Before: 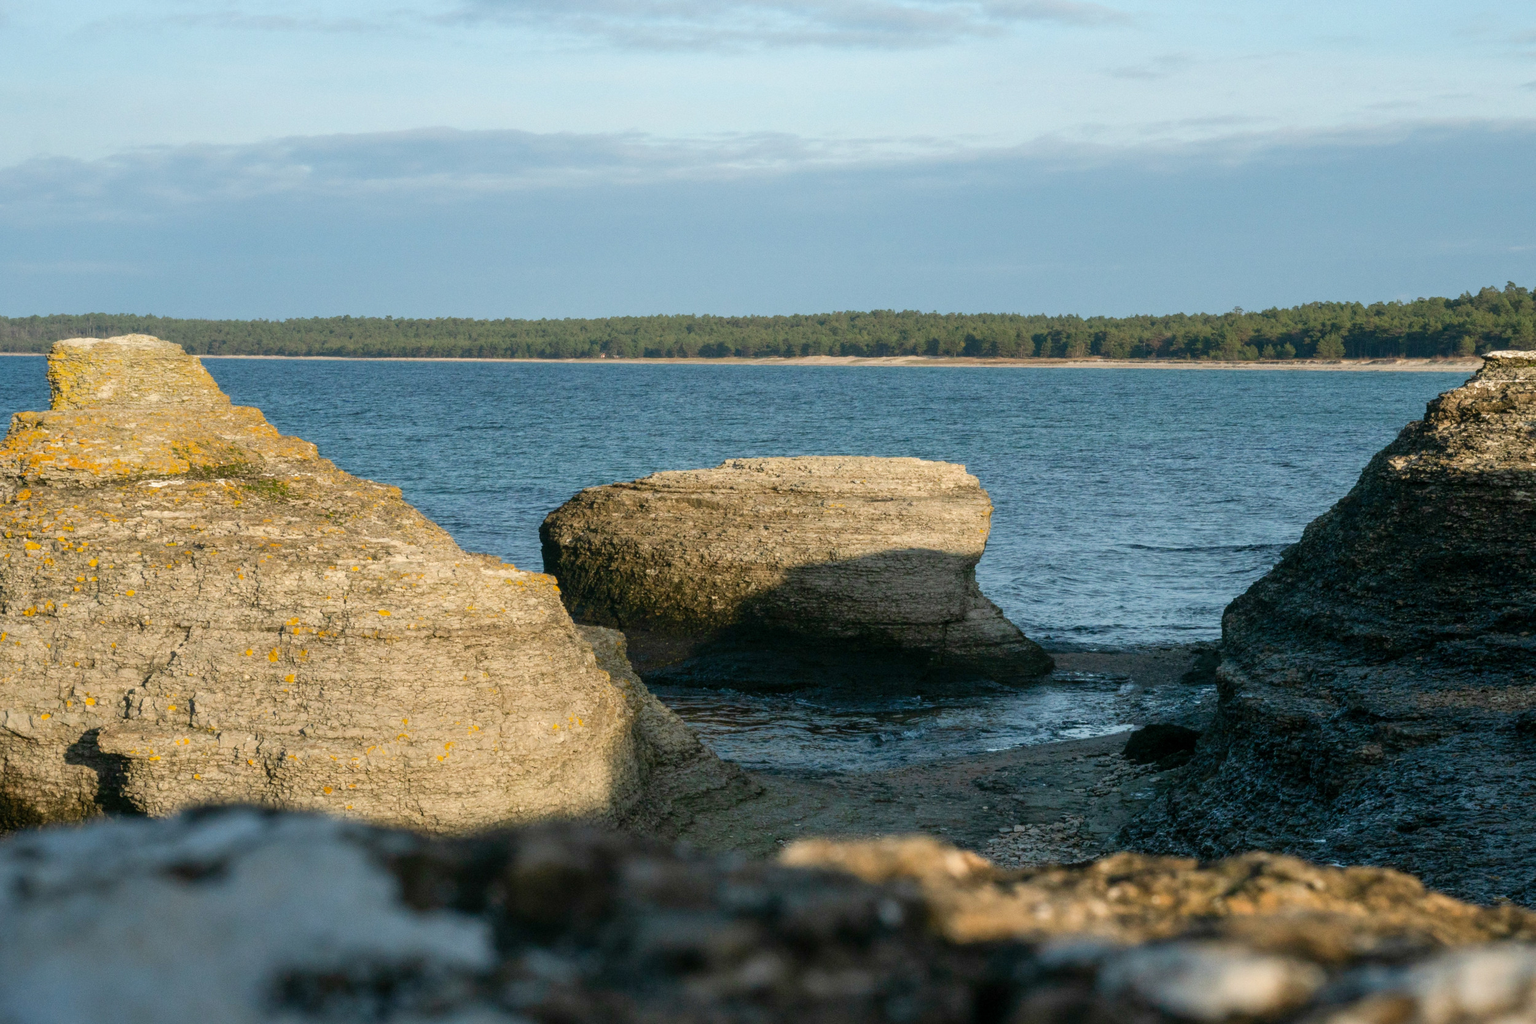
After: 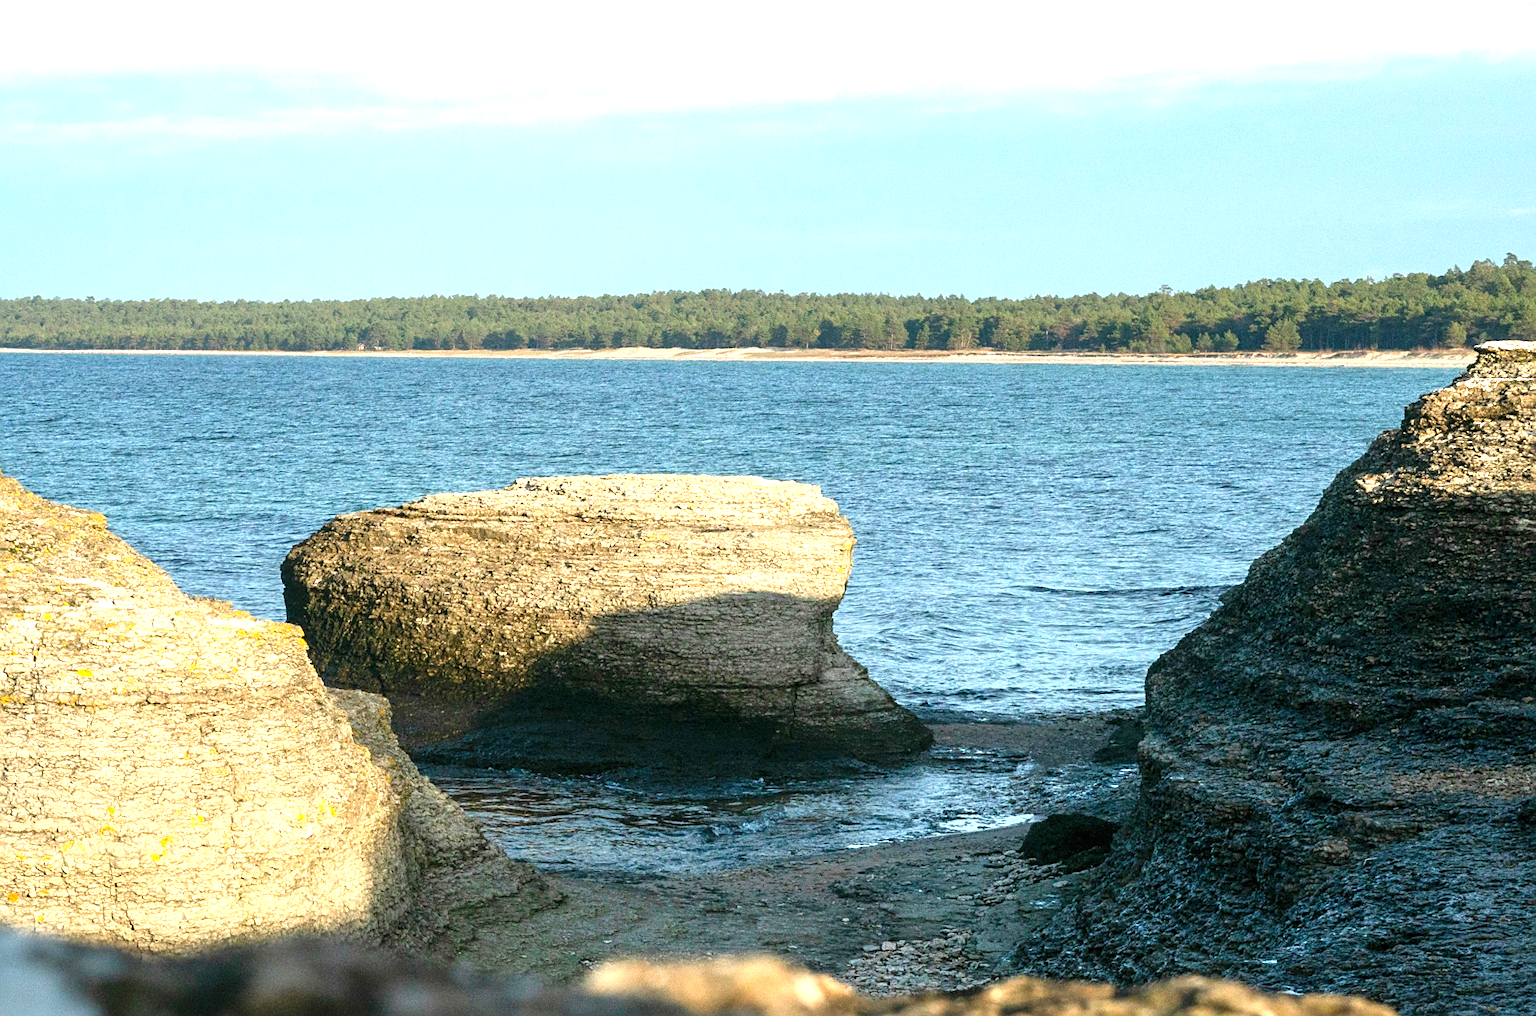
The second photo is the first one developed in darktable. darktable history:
crop and rotate: left 20.706%, top 8.021%, right 0.313%, bottom 13.614%
sharpen: on, module defaults
exposure: black level correction 0, exposure 1.2 EV, compensate highlight preservation false
